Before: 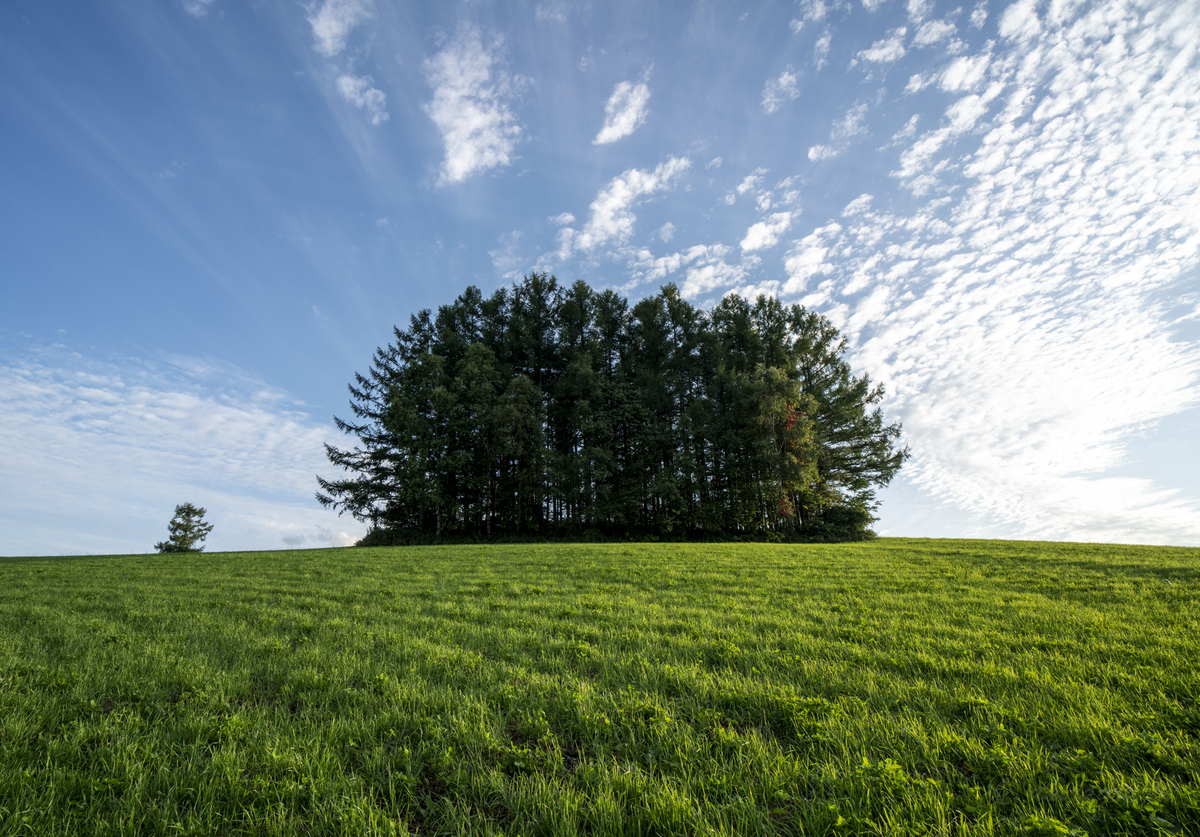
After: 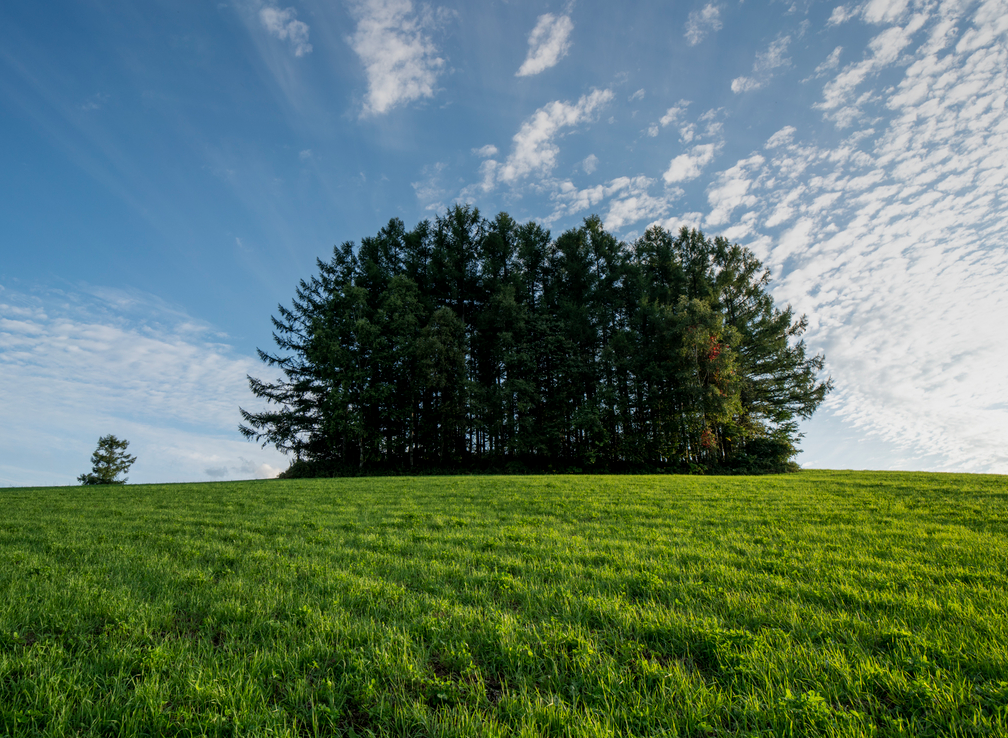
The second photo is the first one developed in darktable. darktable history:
graduated density: on, module defaults
shadows and highlights: radius 125.46, shadows 21.19, highlights -21.19, low approximation 0.01
crop: left 6.446%, top 8.188%, right 9.538%, bottom 3.548%
